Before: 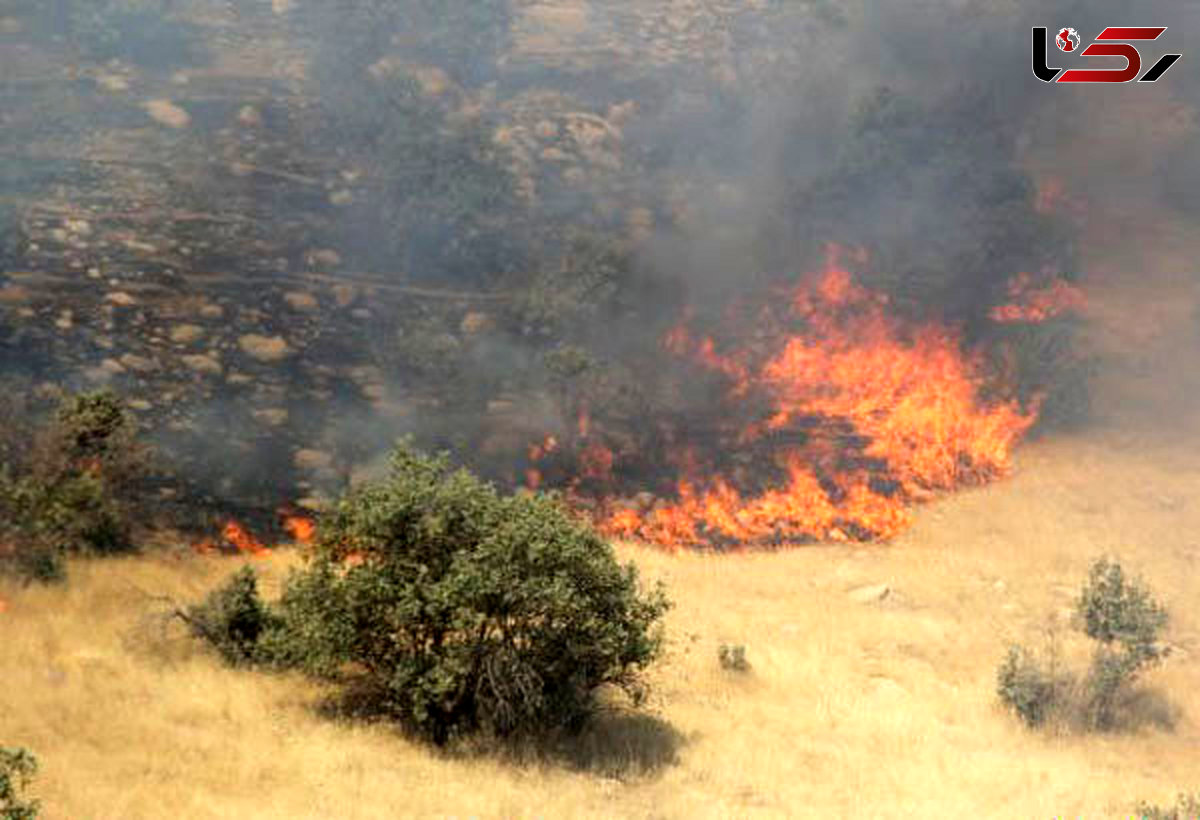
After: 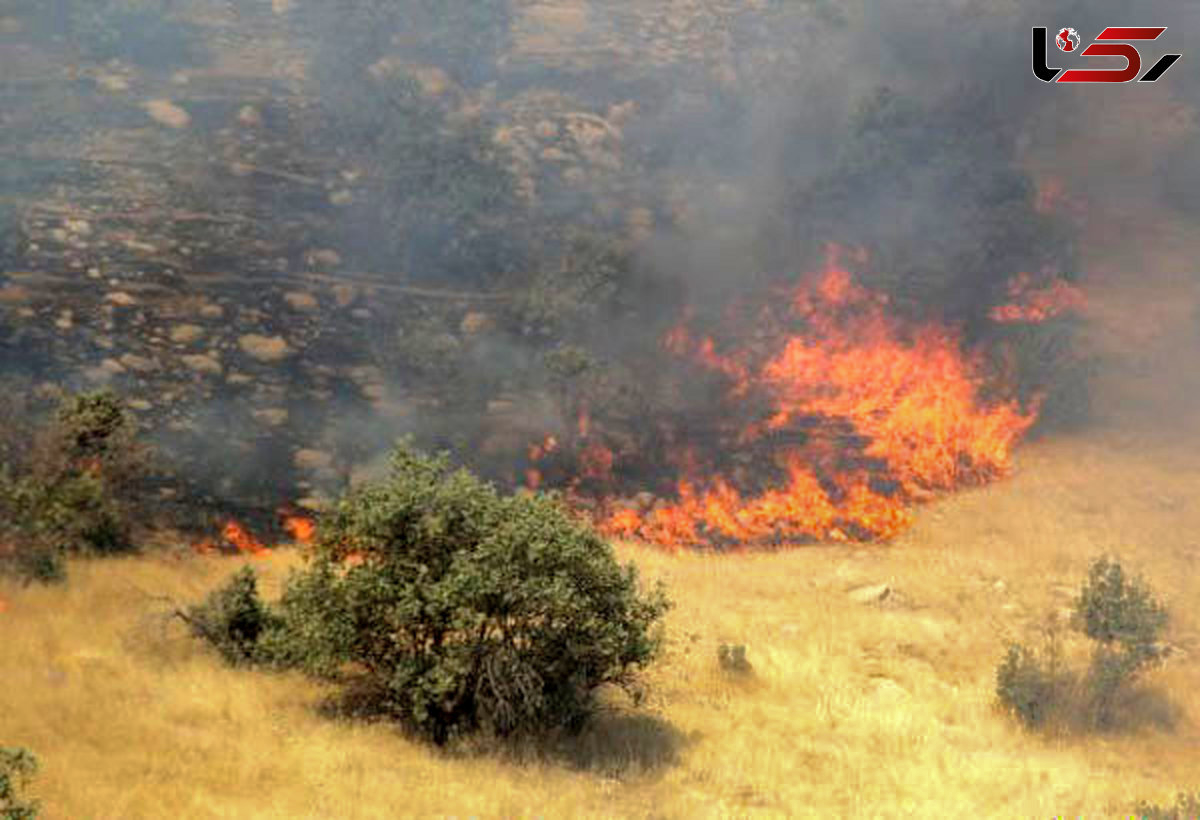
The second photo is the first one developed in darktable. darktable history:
exposure: compensate highlight preservation false
shadows and highlights: shadows 40, highlights -60
